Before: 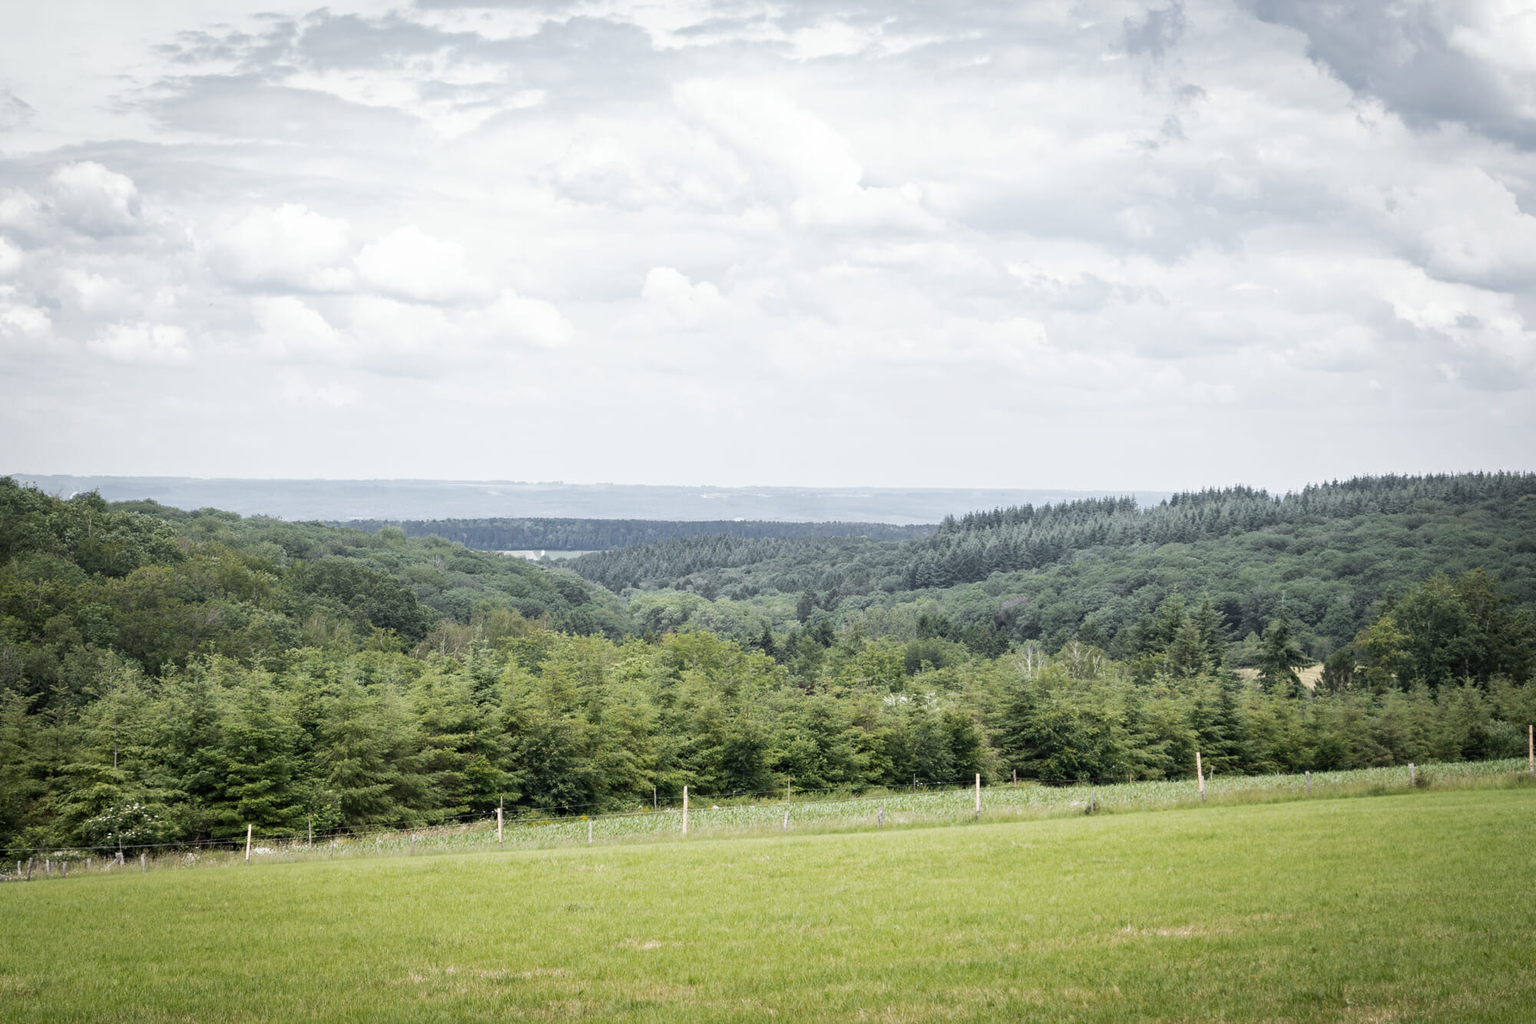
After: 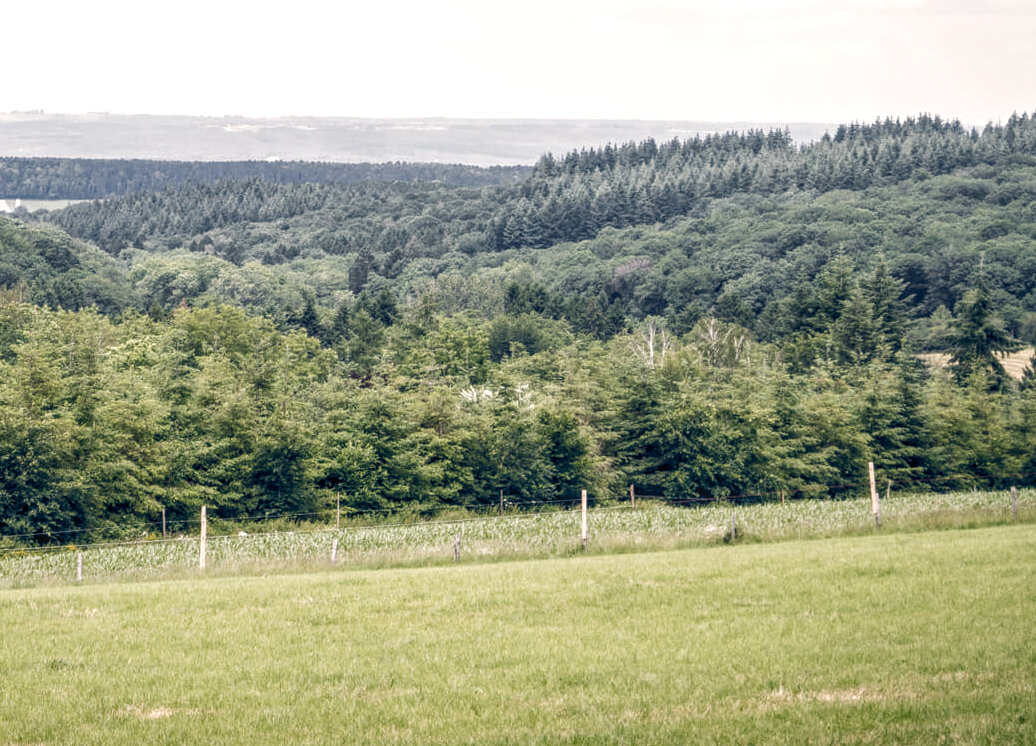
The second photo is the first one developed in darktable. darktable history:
crop: left 34.479%, top 38.822%, right 13.718%, bottom 5.172%
local contrast: highlights 0%, shadows 0%, detail 133%
color balance rgb: highlights gain › chroma 2.94%, highlights gain › hue 60.57°, global offset › chroma 0.25%, global offset › hue 256.52°, perceptual saturation grading › global saturation 20%, perceptual saturation grading › highlights -50%, perceptual saturation grading › shadows 30%, contrast 15%
